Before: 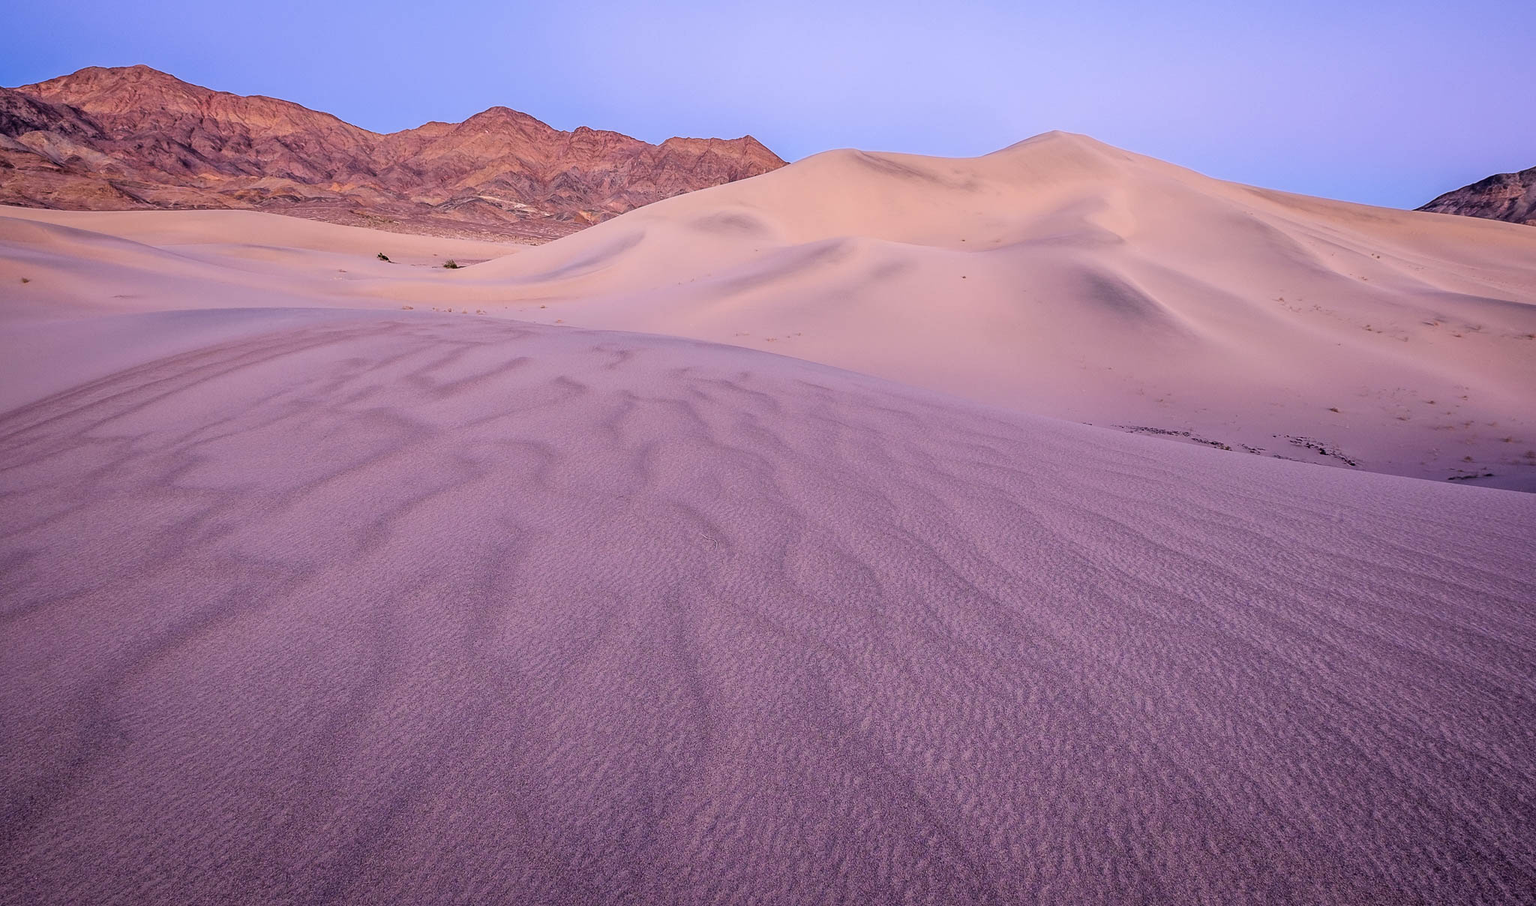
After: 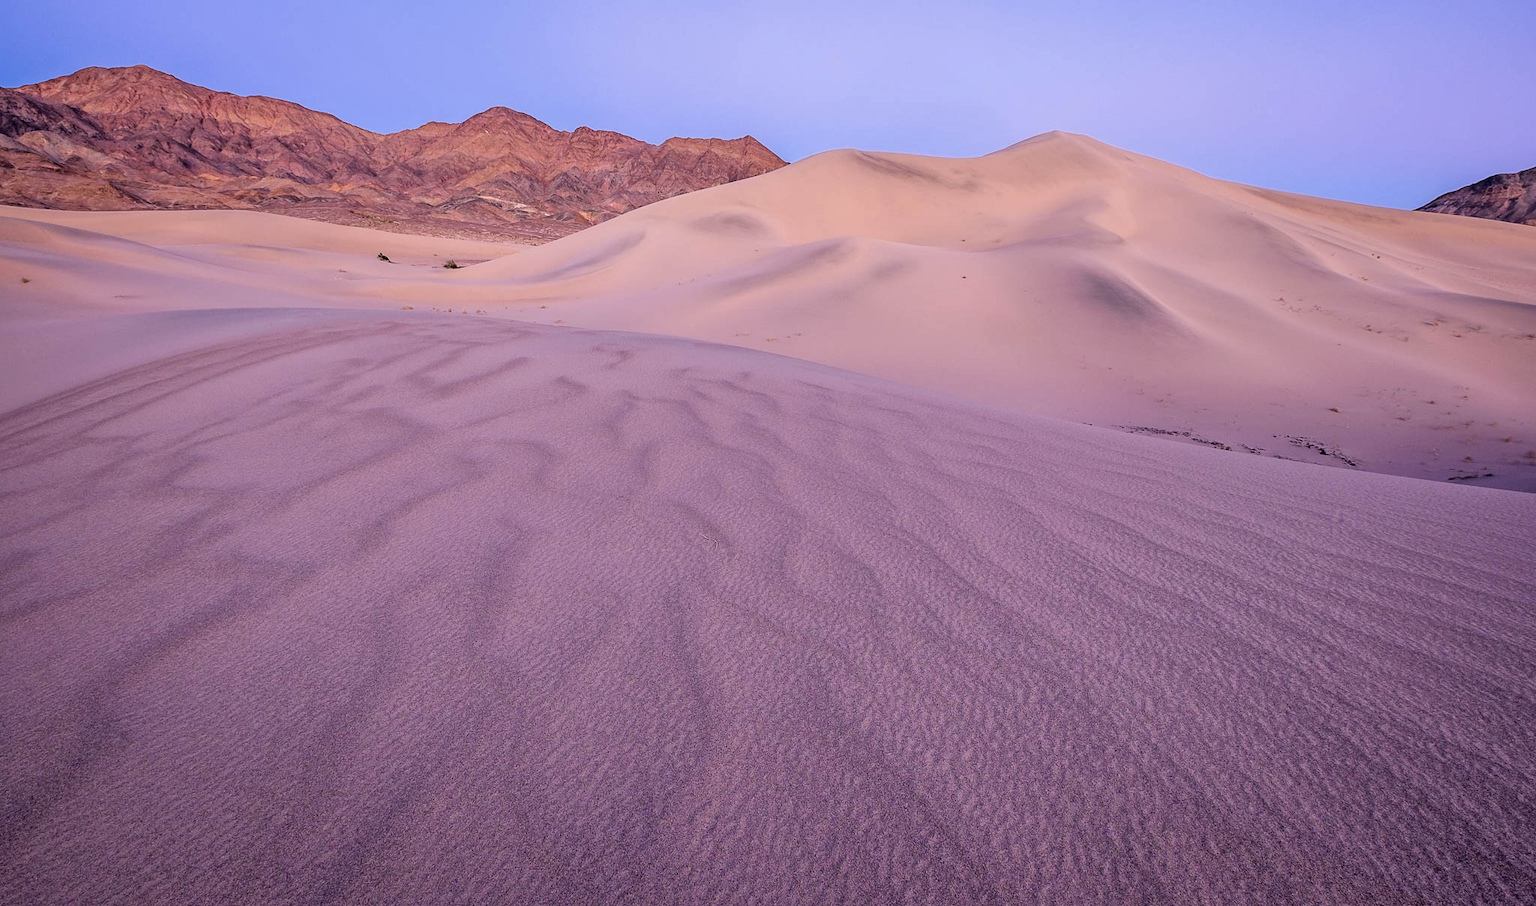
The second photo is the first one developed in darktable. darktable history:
shadows and highlights: shadows 29.43, highlights -29.36, low approximation 0.01, soften with gaussian
